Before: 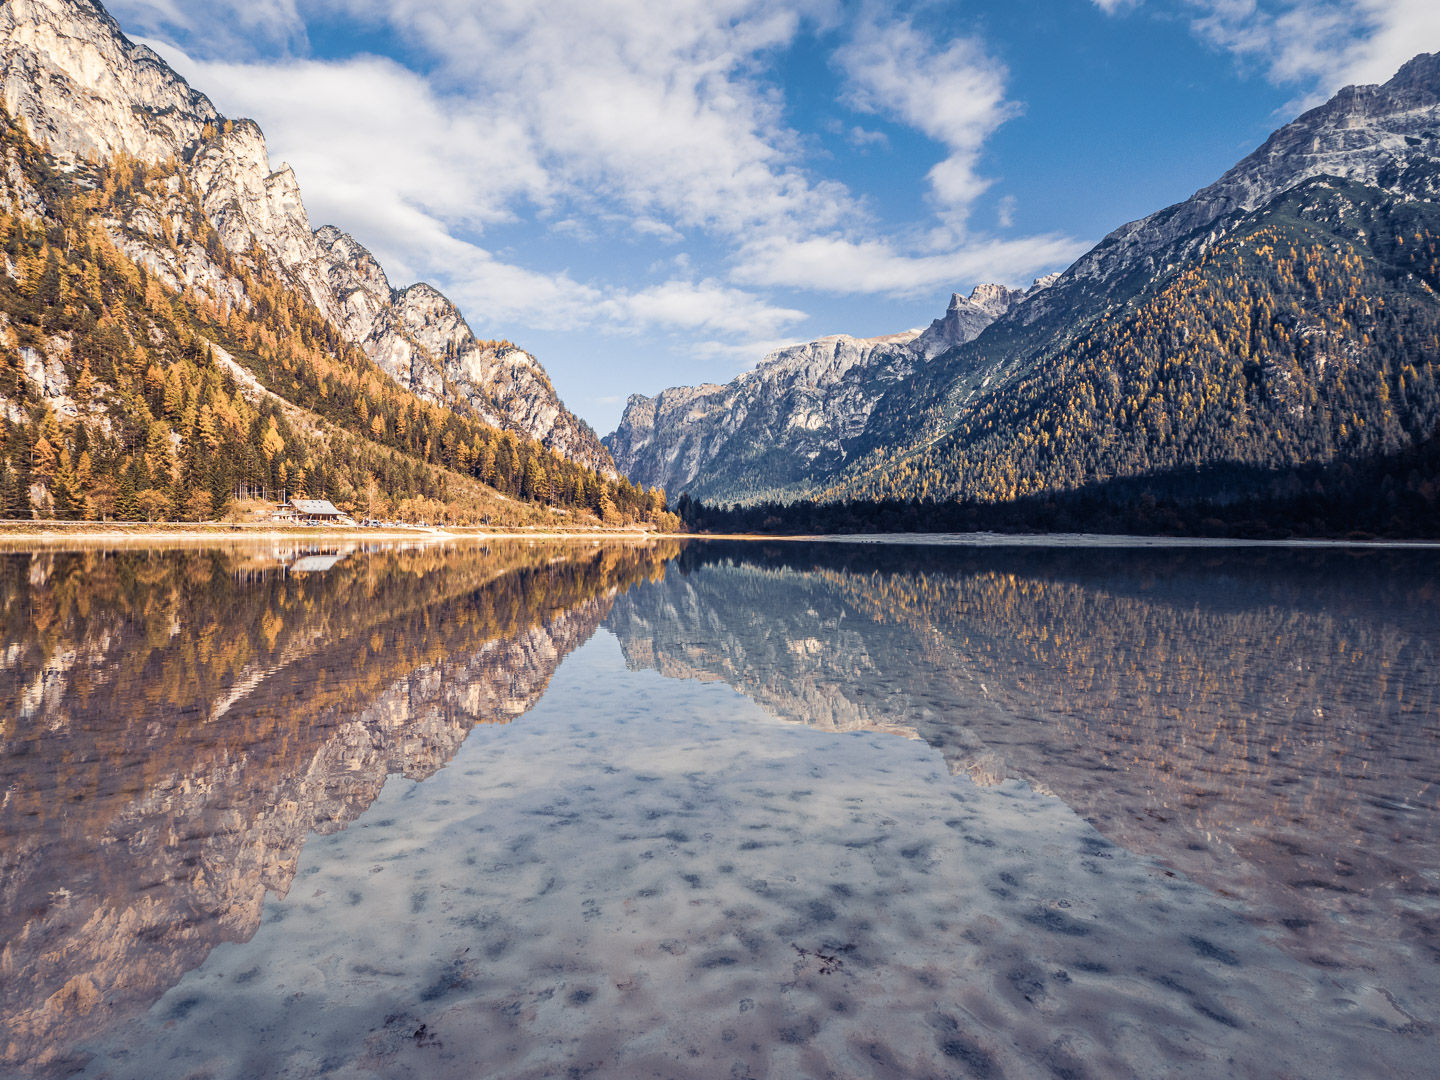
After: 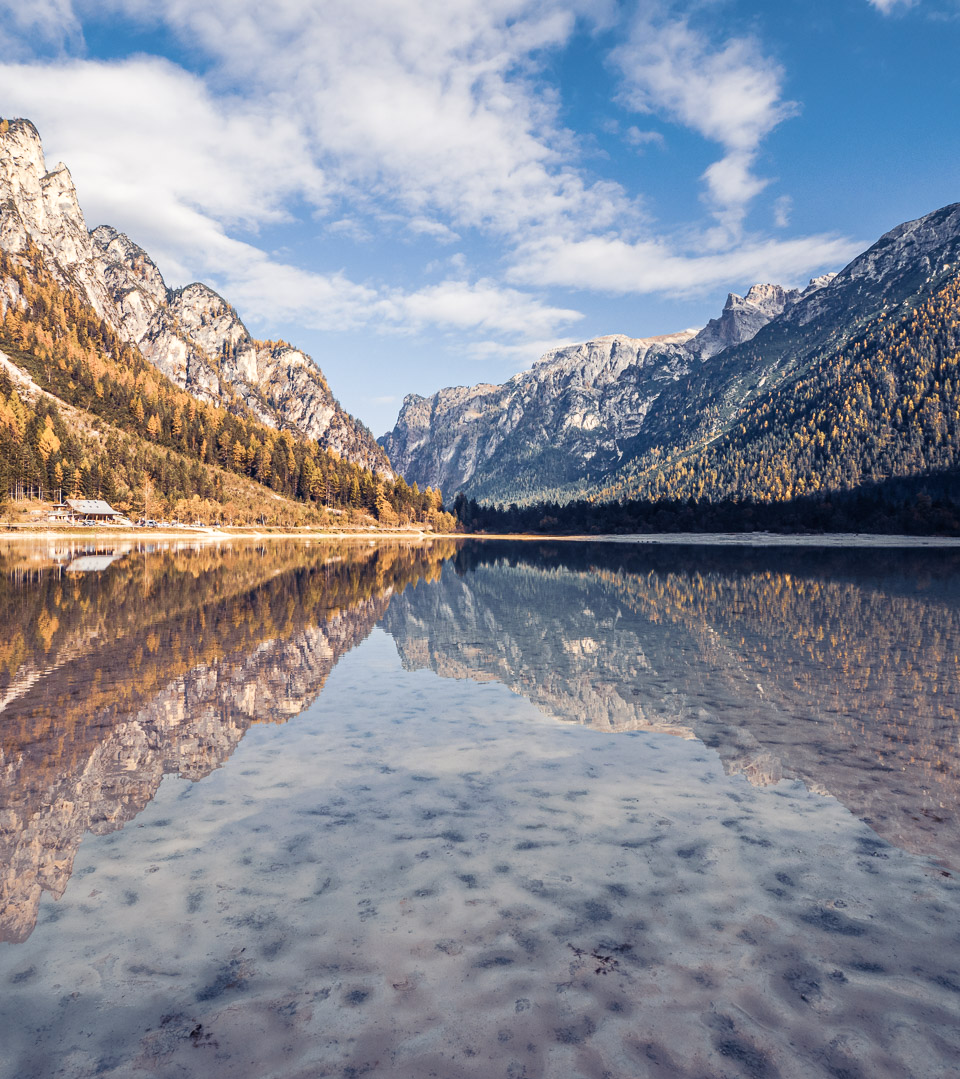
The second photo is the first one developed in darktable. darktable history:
levels: levels [0, 0.492, 0.984]
crop and rotate: left 15.589%, right 17.713%
